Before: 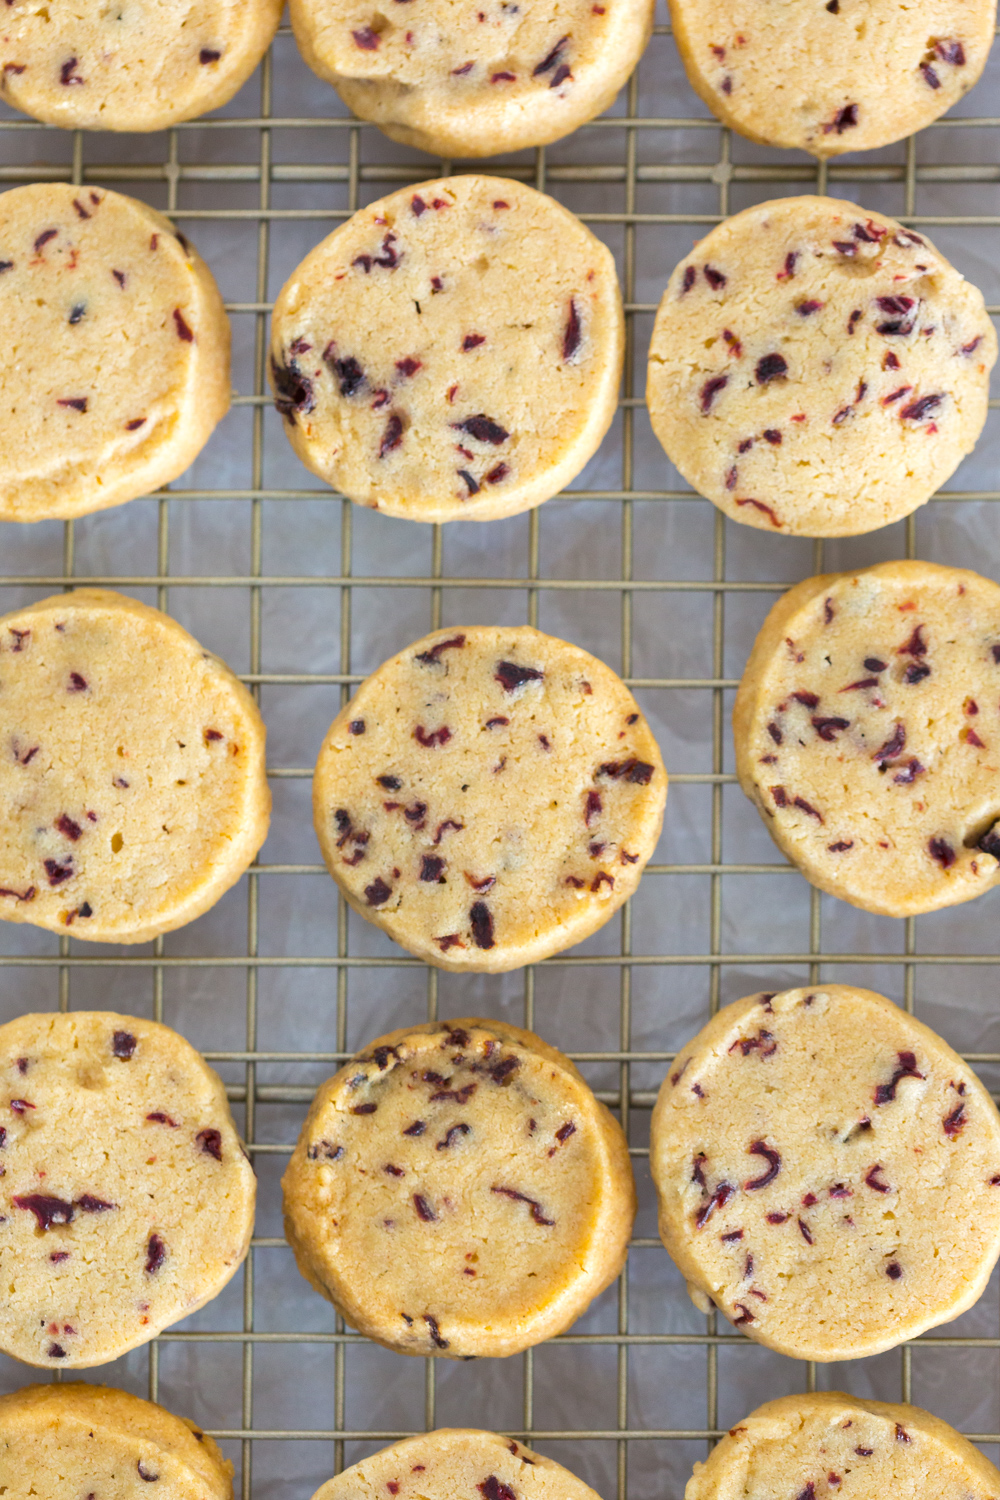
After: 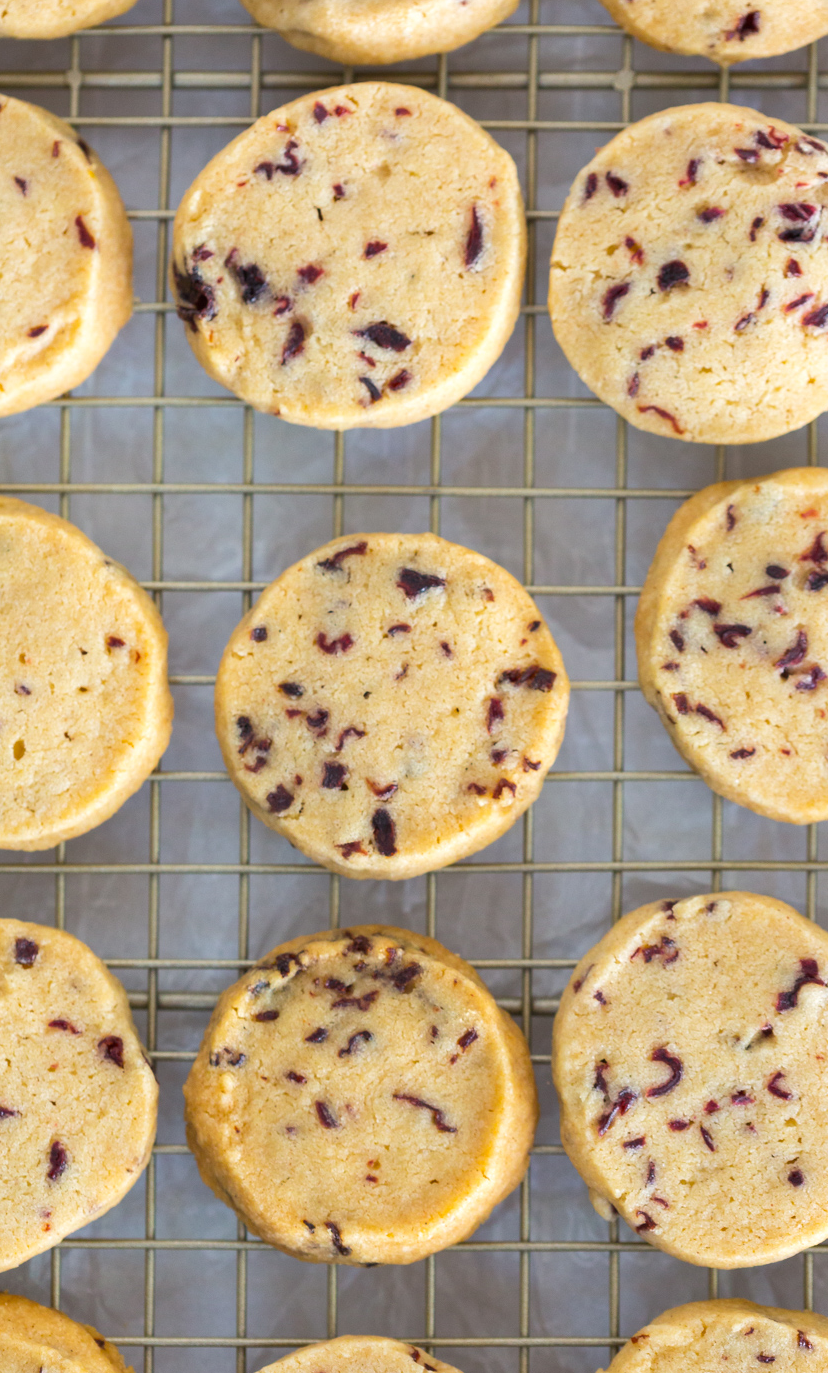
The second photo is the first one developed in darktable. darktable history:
crop: left 9.807%, top 6.259%, right 7.334%, bottom 2.177%
